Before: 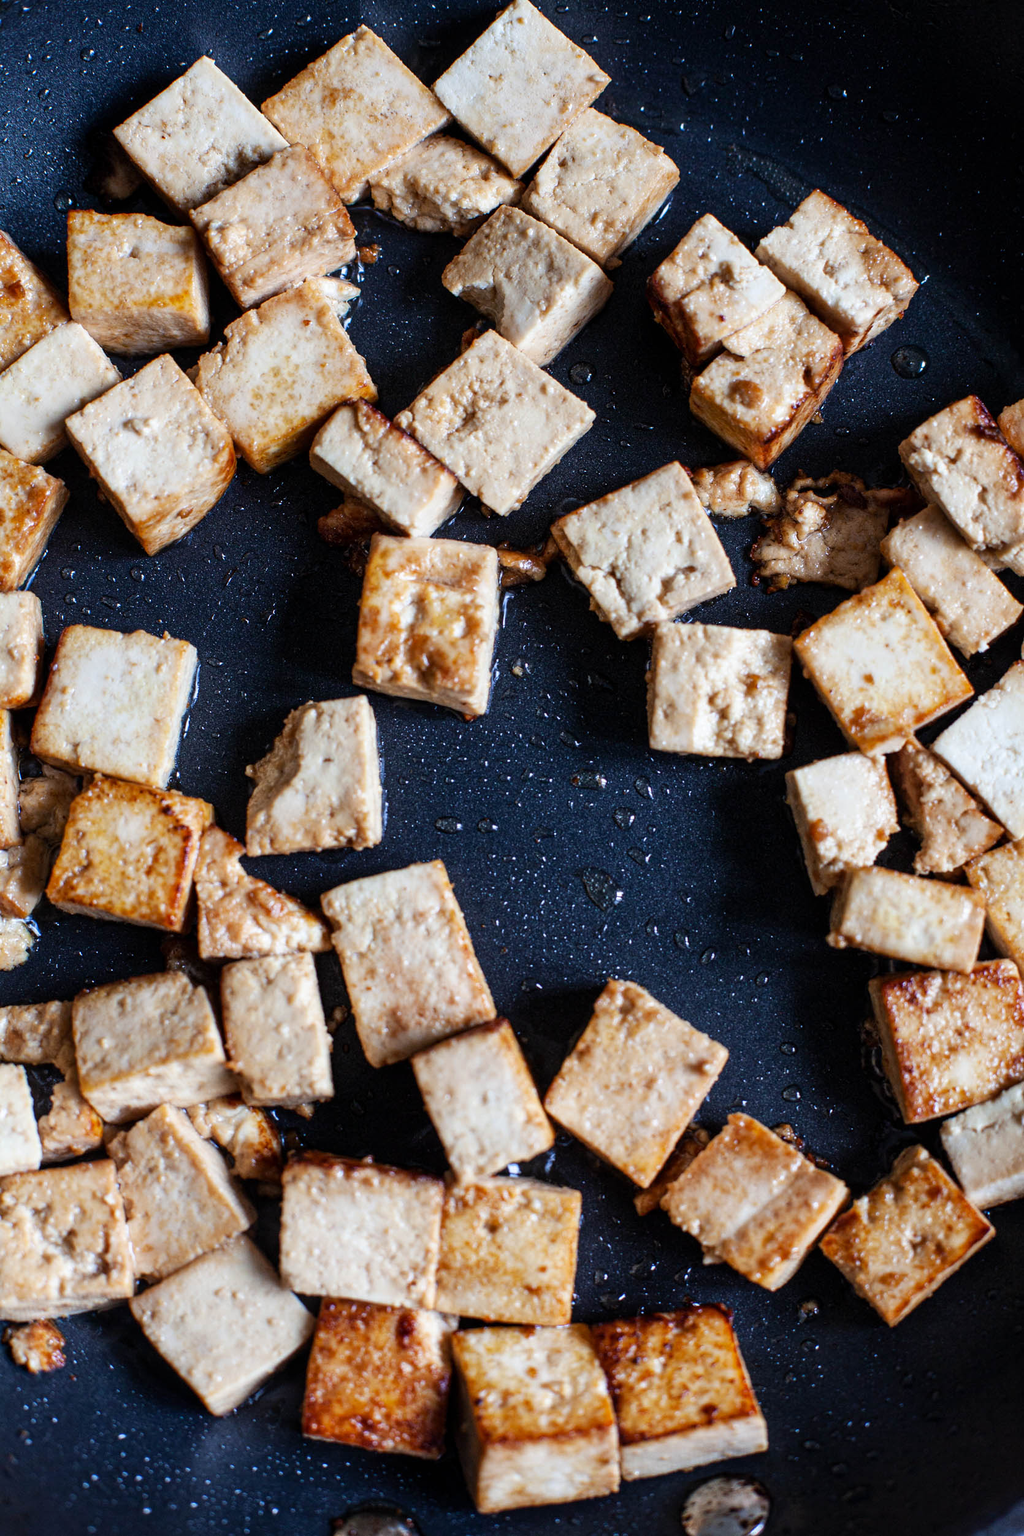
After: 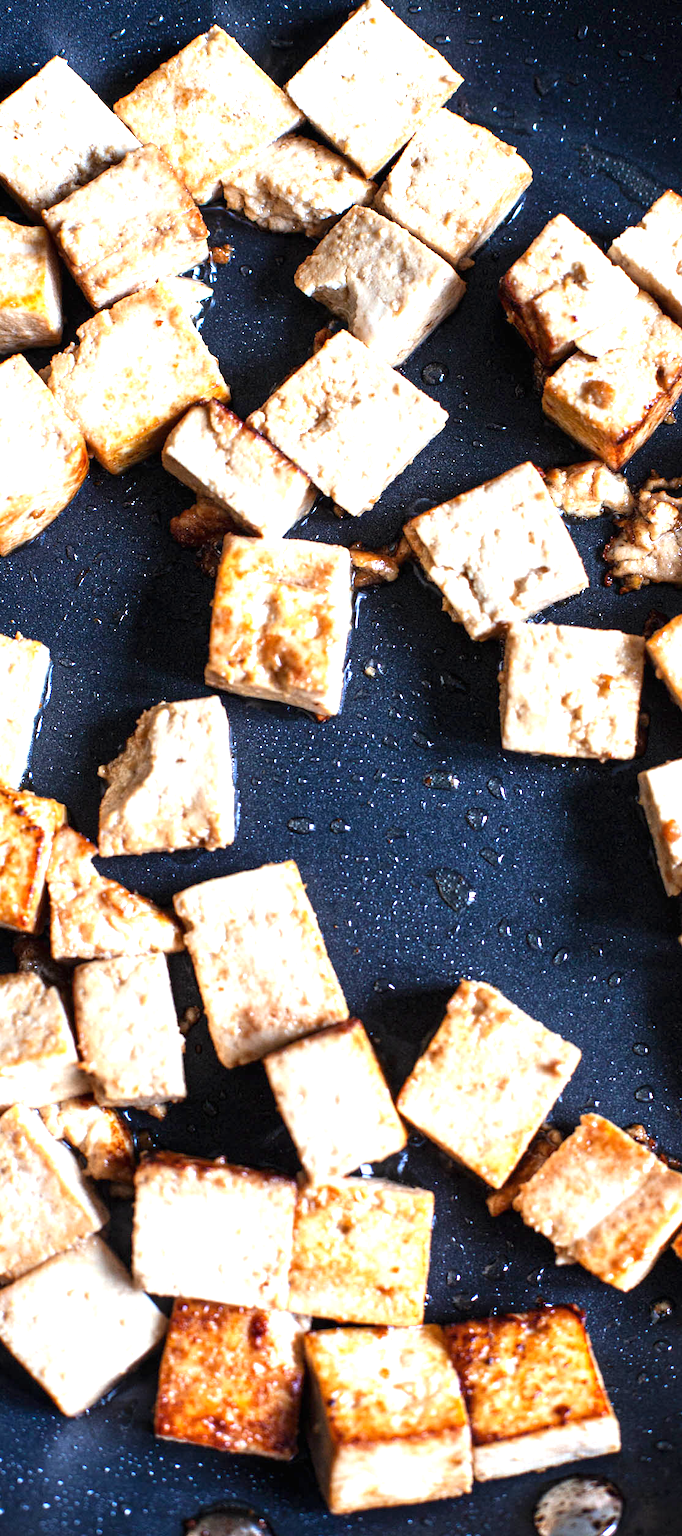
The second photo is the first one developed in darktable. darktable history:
crop and rotate: left 14.436%, right 18.898%
exposure: black level correction 0, exposure 1.2 EV, compensate exposure bias true, compensate highlight preservation false
